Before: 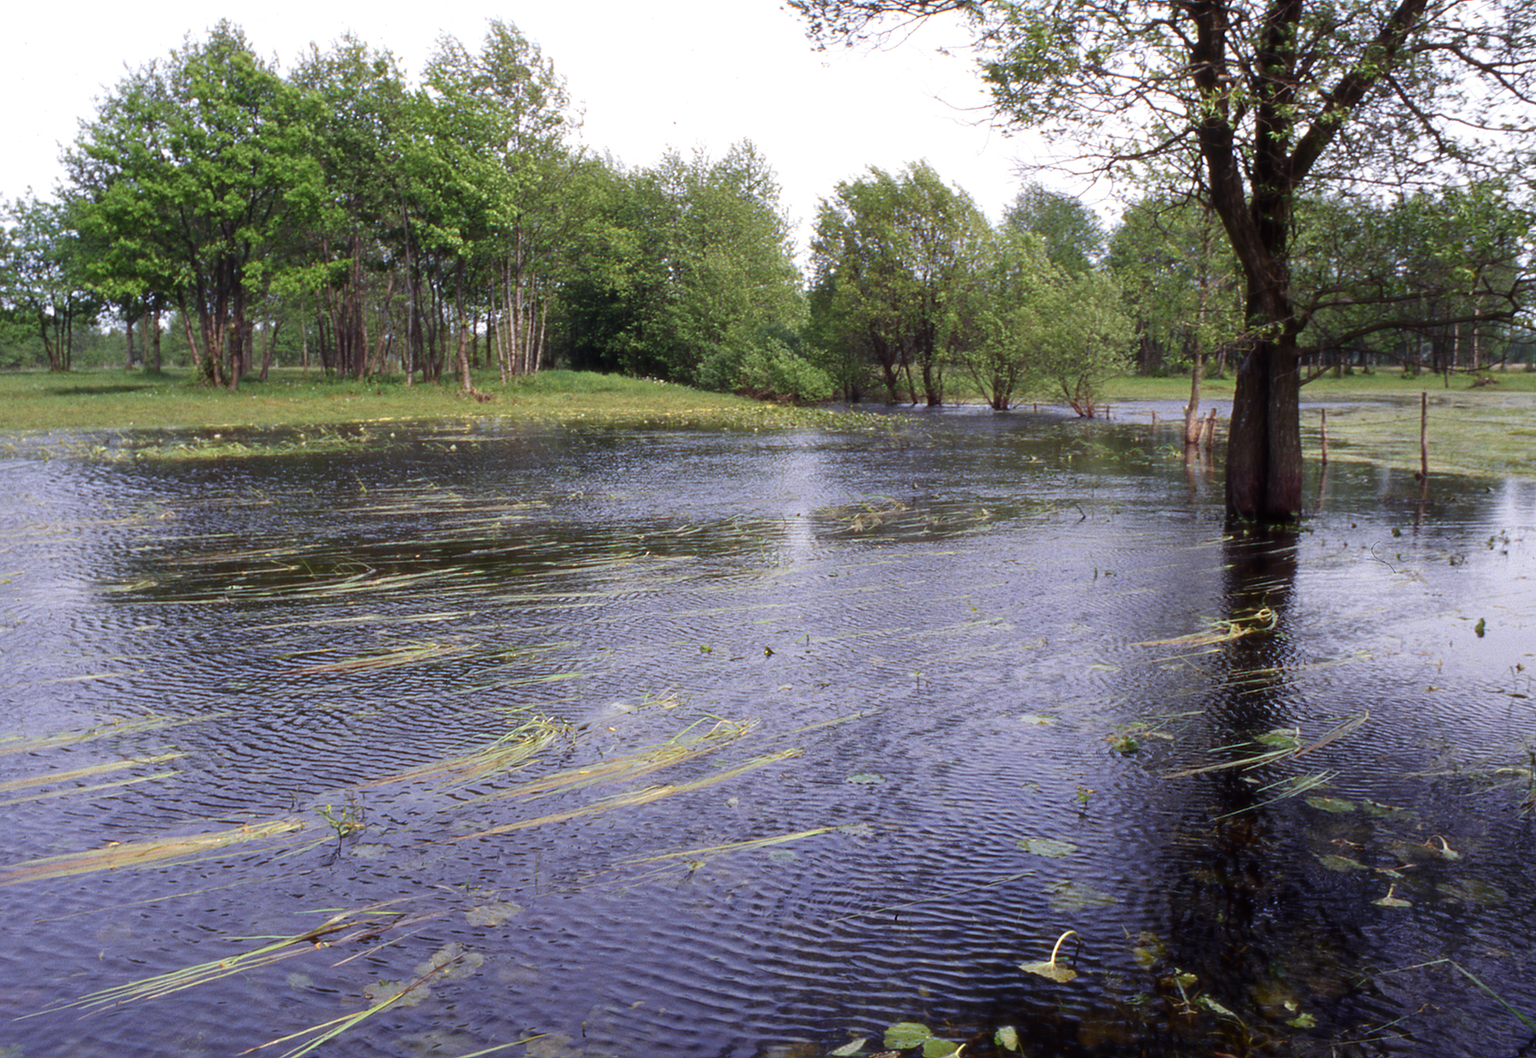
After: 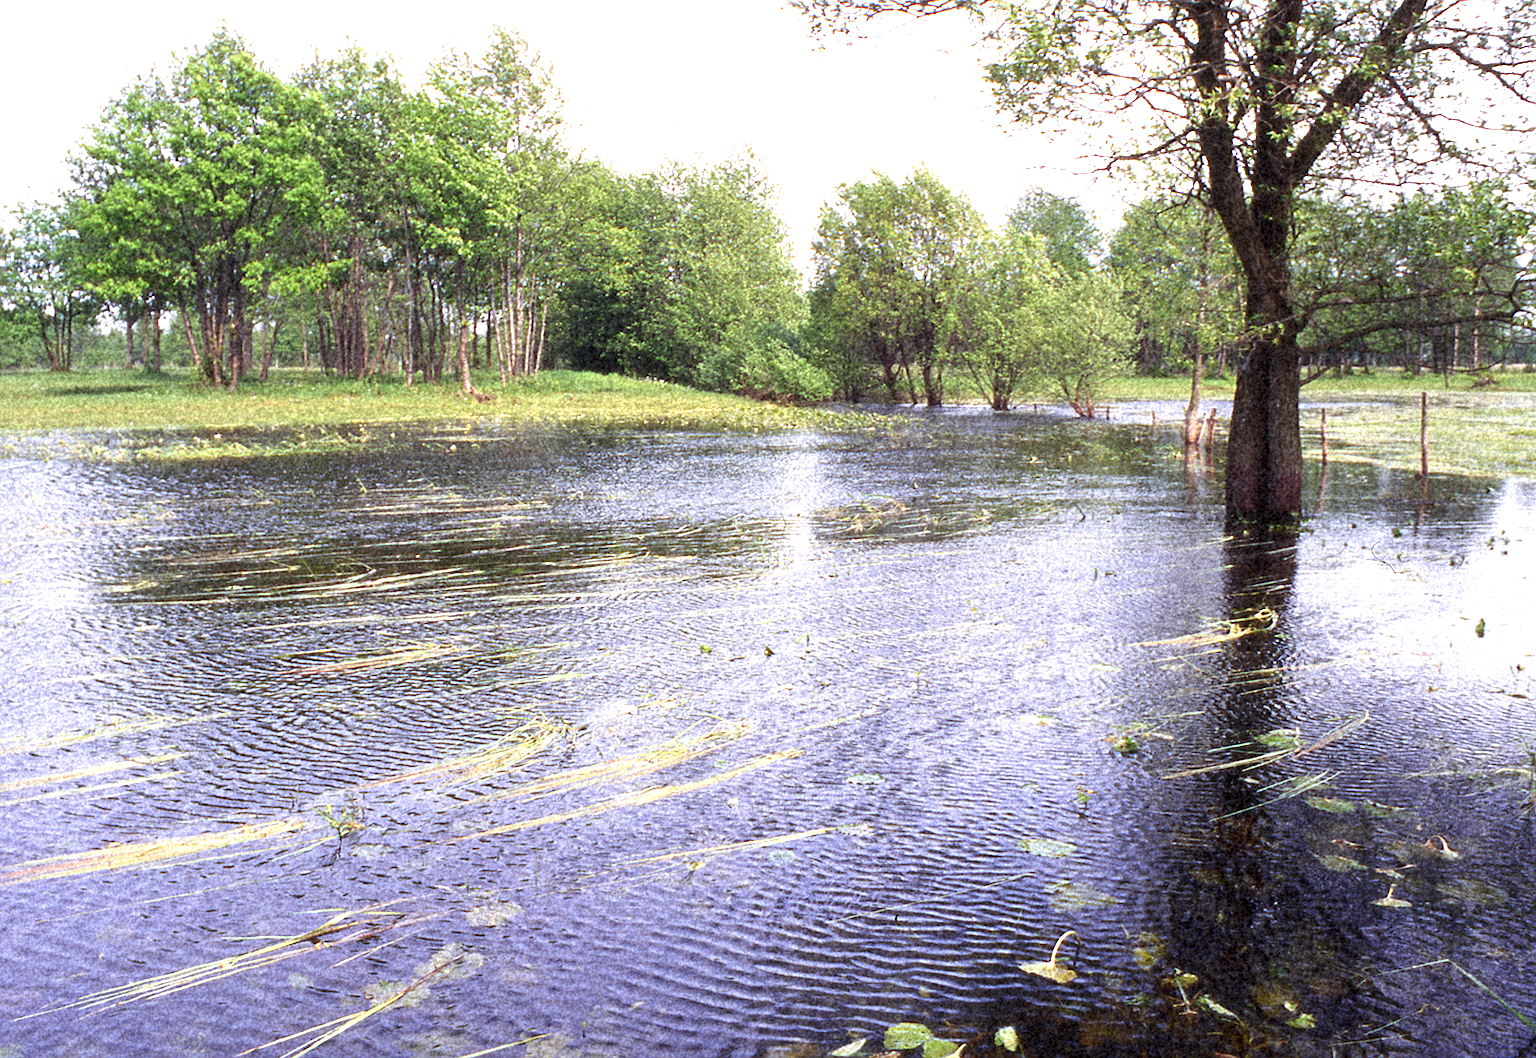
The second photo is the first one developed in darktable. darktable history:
exposure: black level correction 0, exposure 1.2 EV, compensate exposure bias true, compensate highlight preservation false
sharpen: amount 0.2
grain: coarseness 46.9 ISO, strength 50.21%, mid-tones bias 0%
